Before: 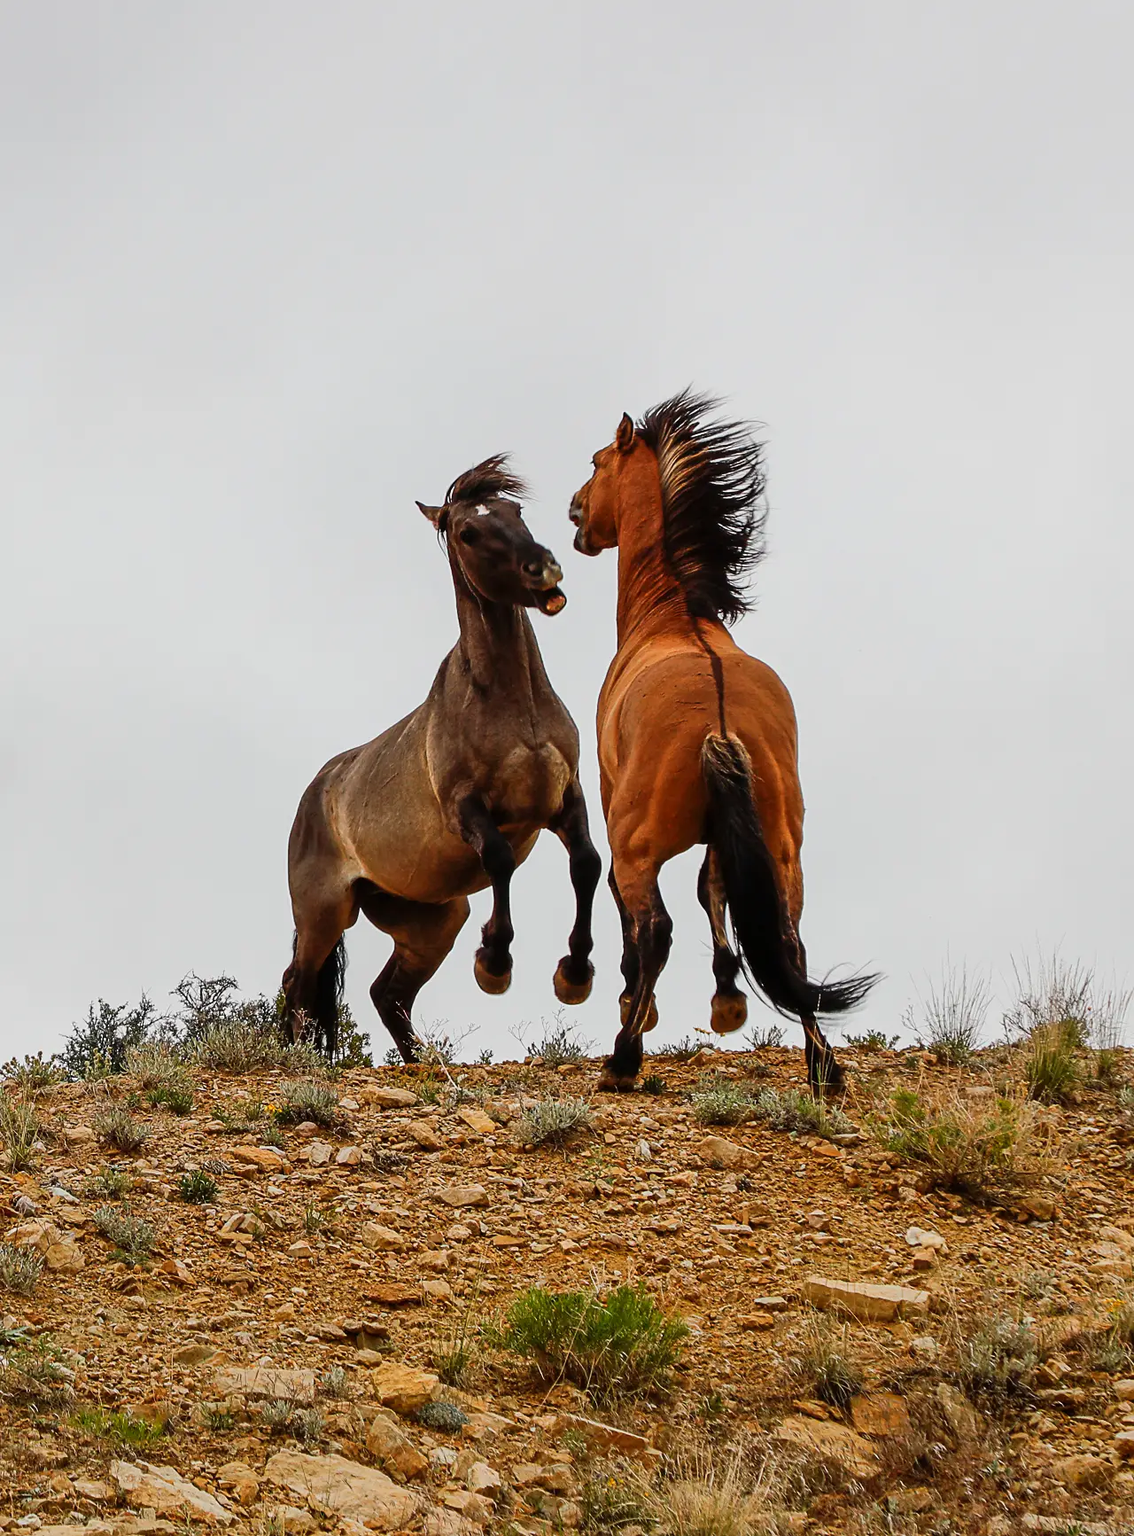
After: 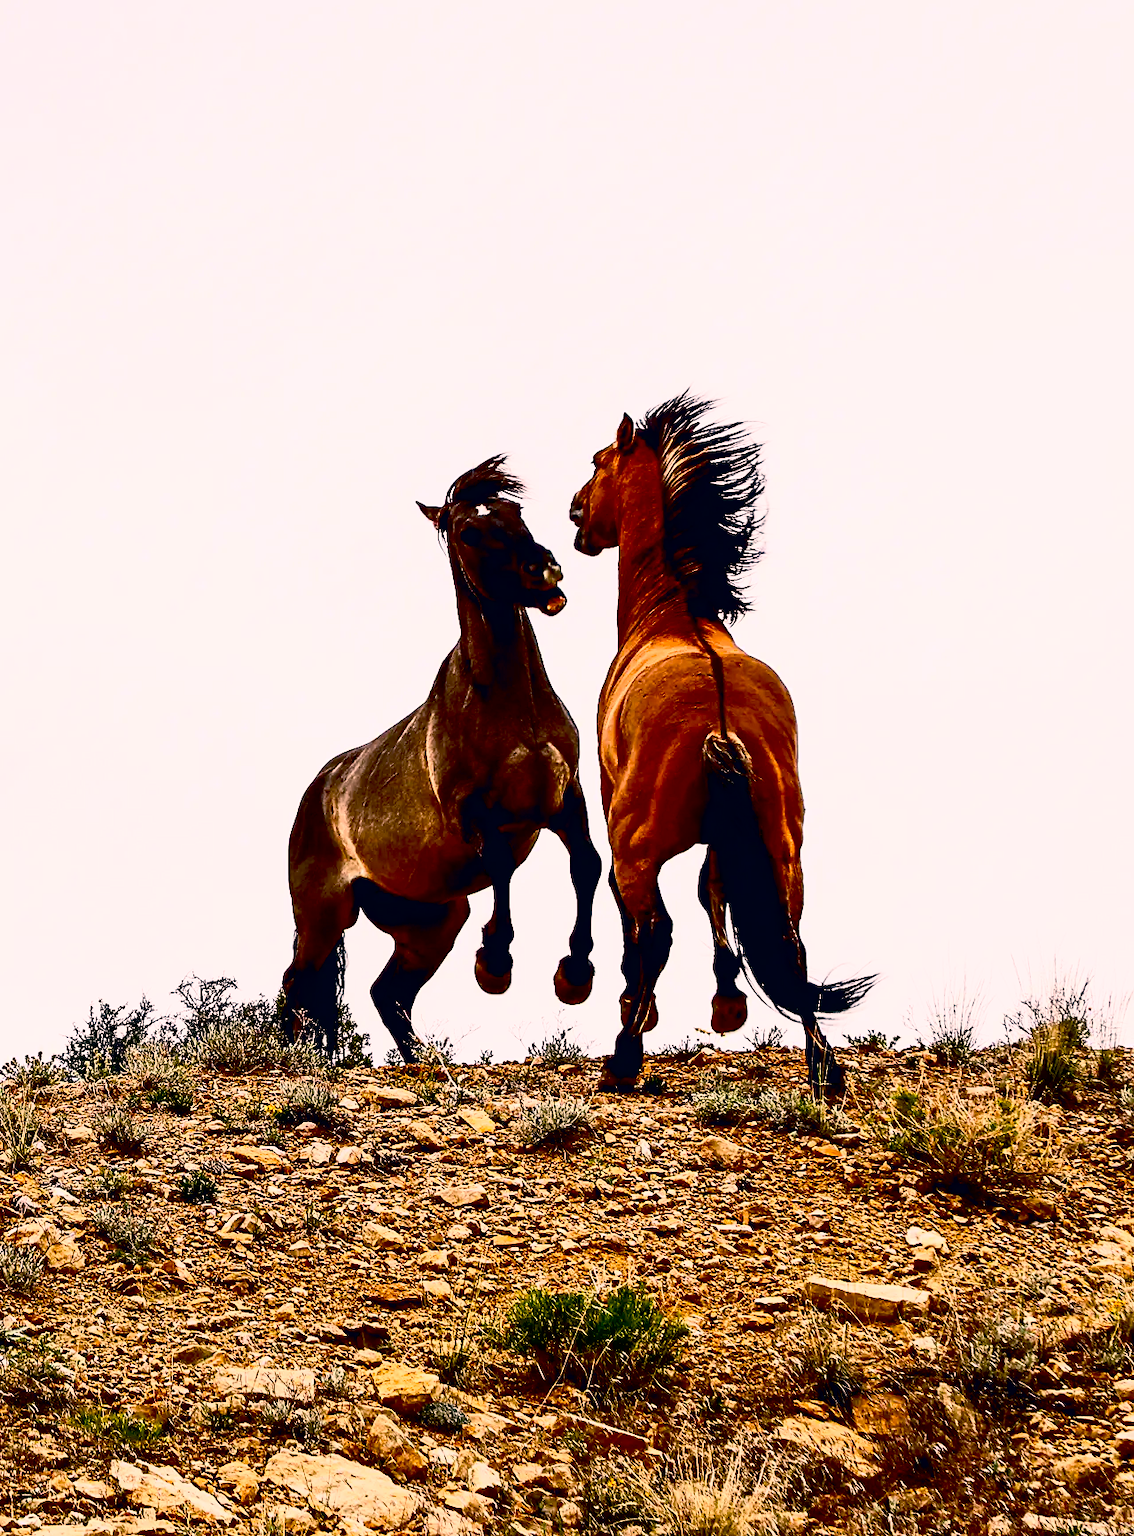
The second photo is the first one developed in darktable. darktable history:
contrast brightness saturation: contrast 0.62, brightness 0.34, saturation 0.14
exposure: black level correction 0.047, exposure 0.013 EV, compensate highlight preservation false
color correction: highlights a* 14.46, highlights b* 5.85, shadows a* -5.53, shadows b* -15.24, saturation 0.85
